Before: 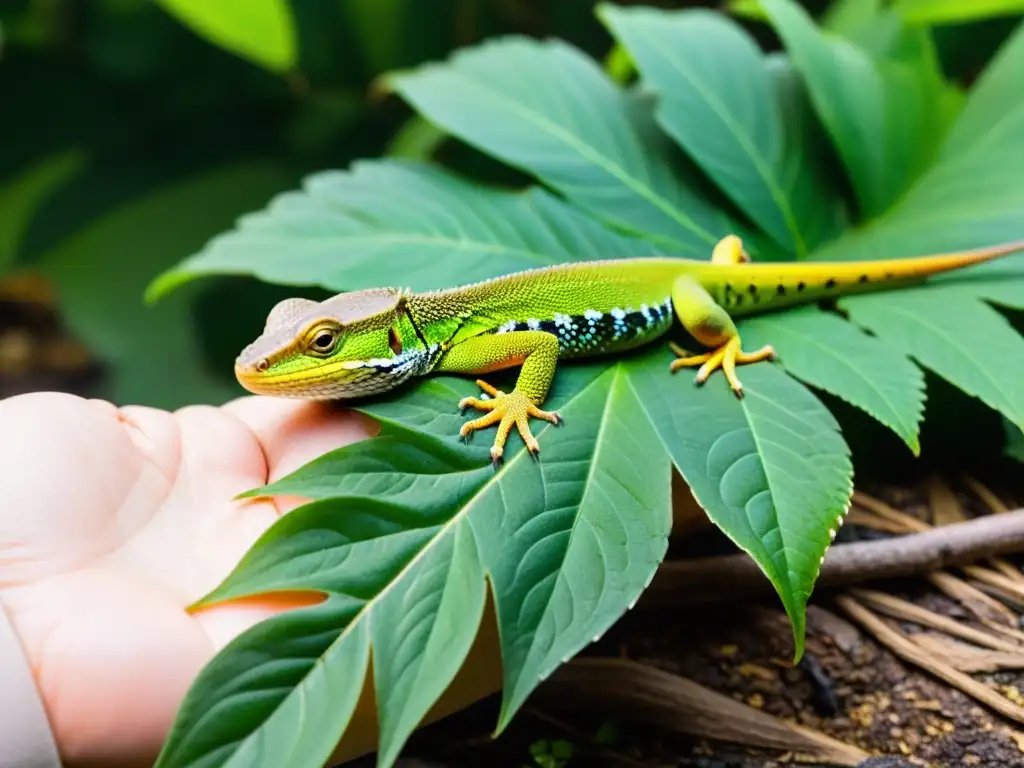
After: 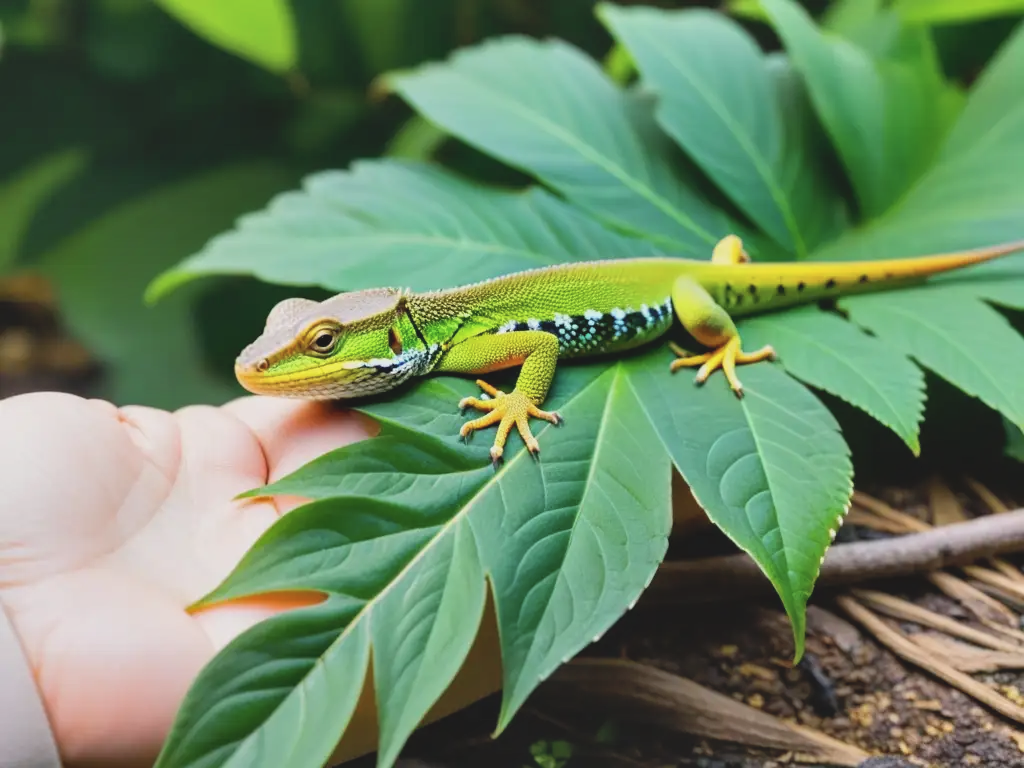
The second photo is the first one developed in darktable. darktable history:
contrast brightness saturation: contrast -0.134, brightness 0.051, saturation -0.134
shadows and highlights: shadows color adjustment 97.67%, low approximation 0.01, soften with gaussian
